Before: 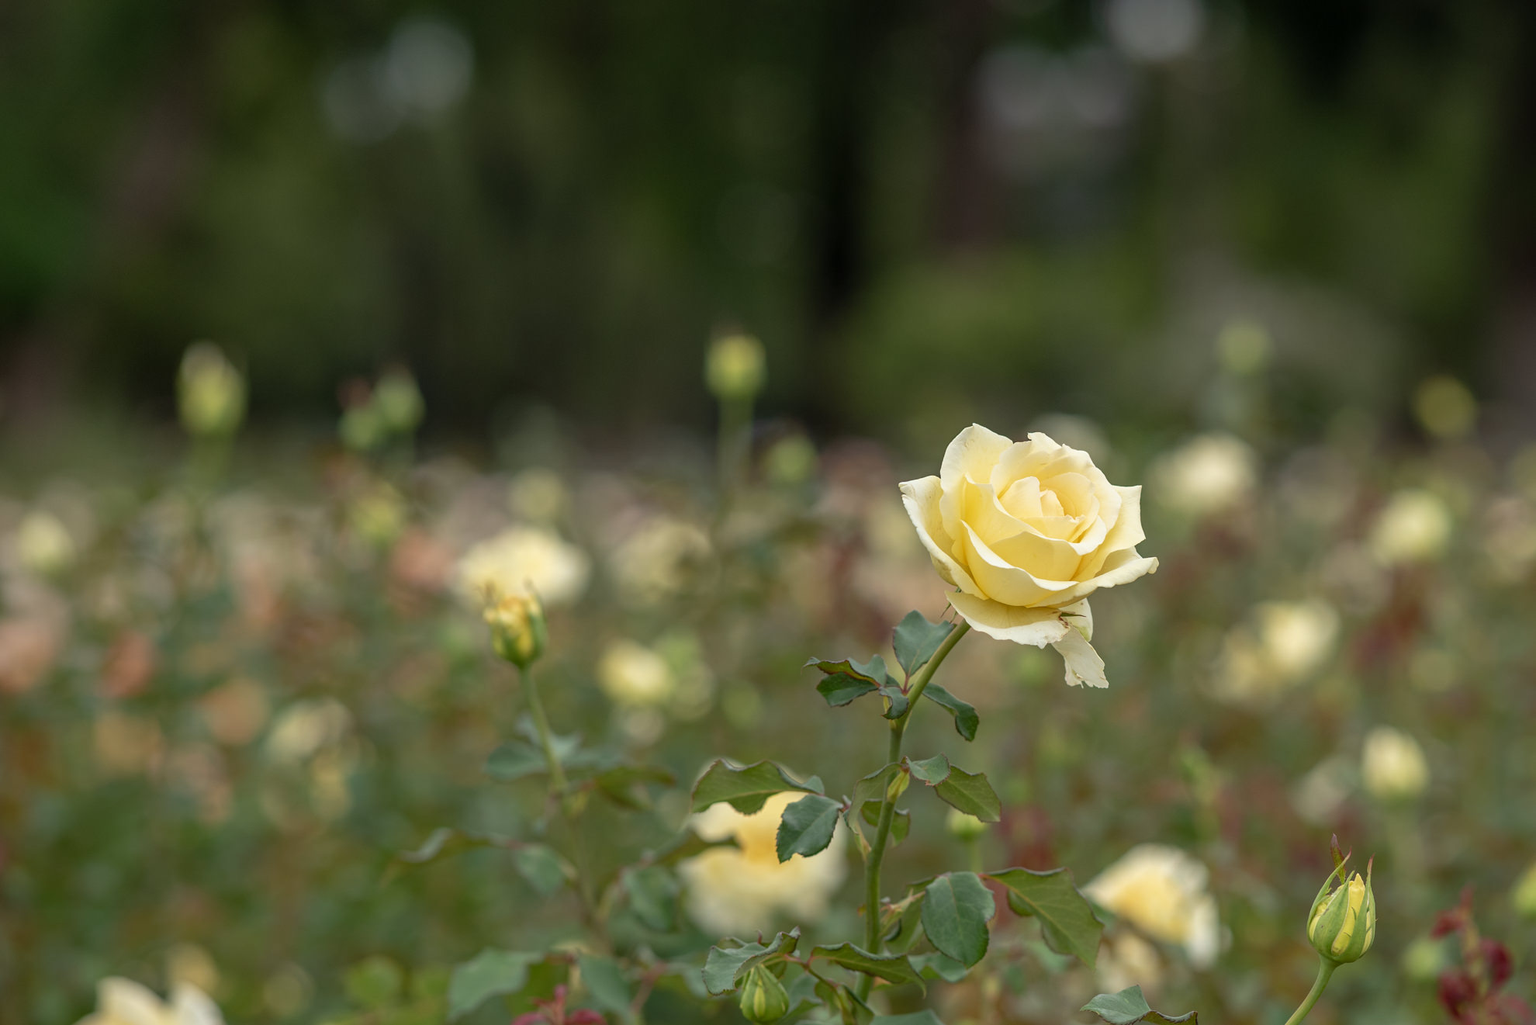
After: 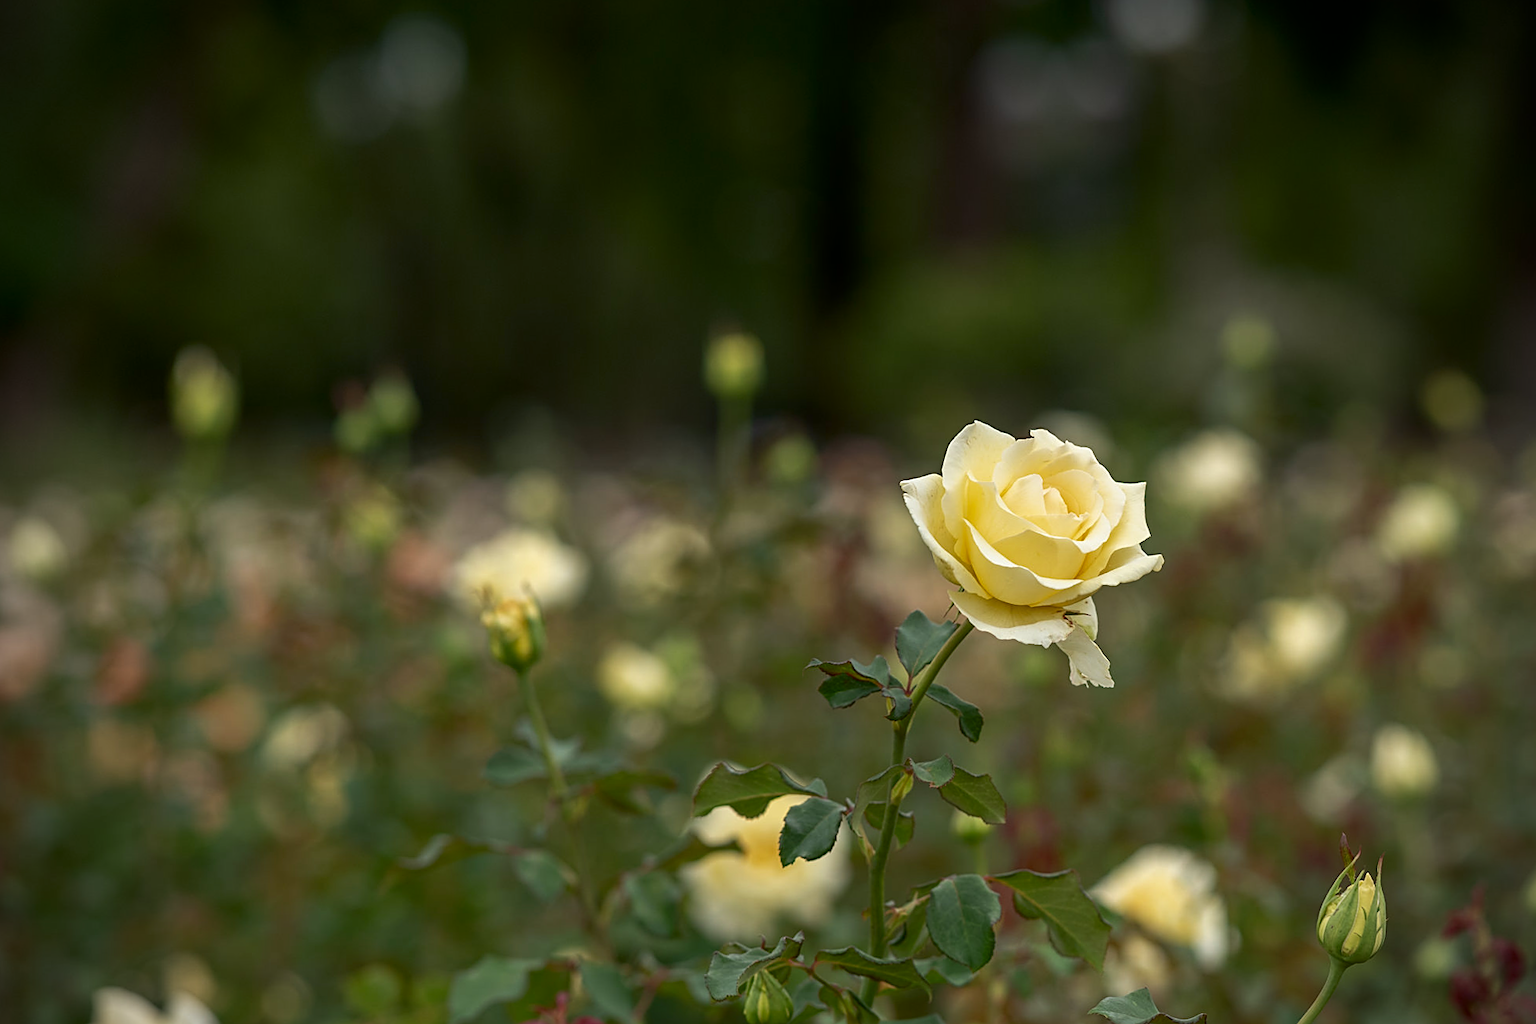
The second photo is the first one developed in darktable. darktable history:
contrast brightness saturation: contrast 0.07, brightness -0.13, saturation 0.06
vignetting: fall-off radius 60.92%
rotate and perspective: rotation -0.45°, automatic cropping original format, crop left 0.008, crop right 0.992, crop top 0.012, crop bottom 0.988
sharpen: on, module defaults
